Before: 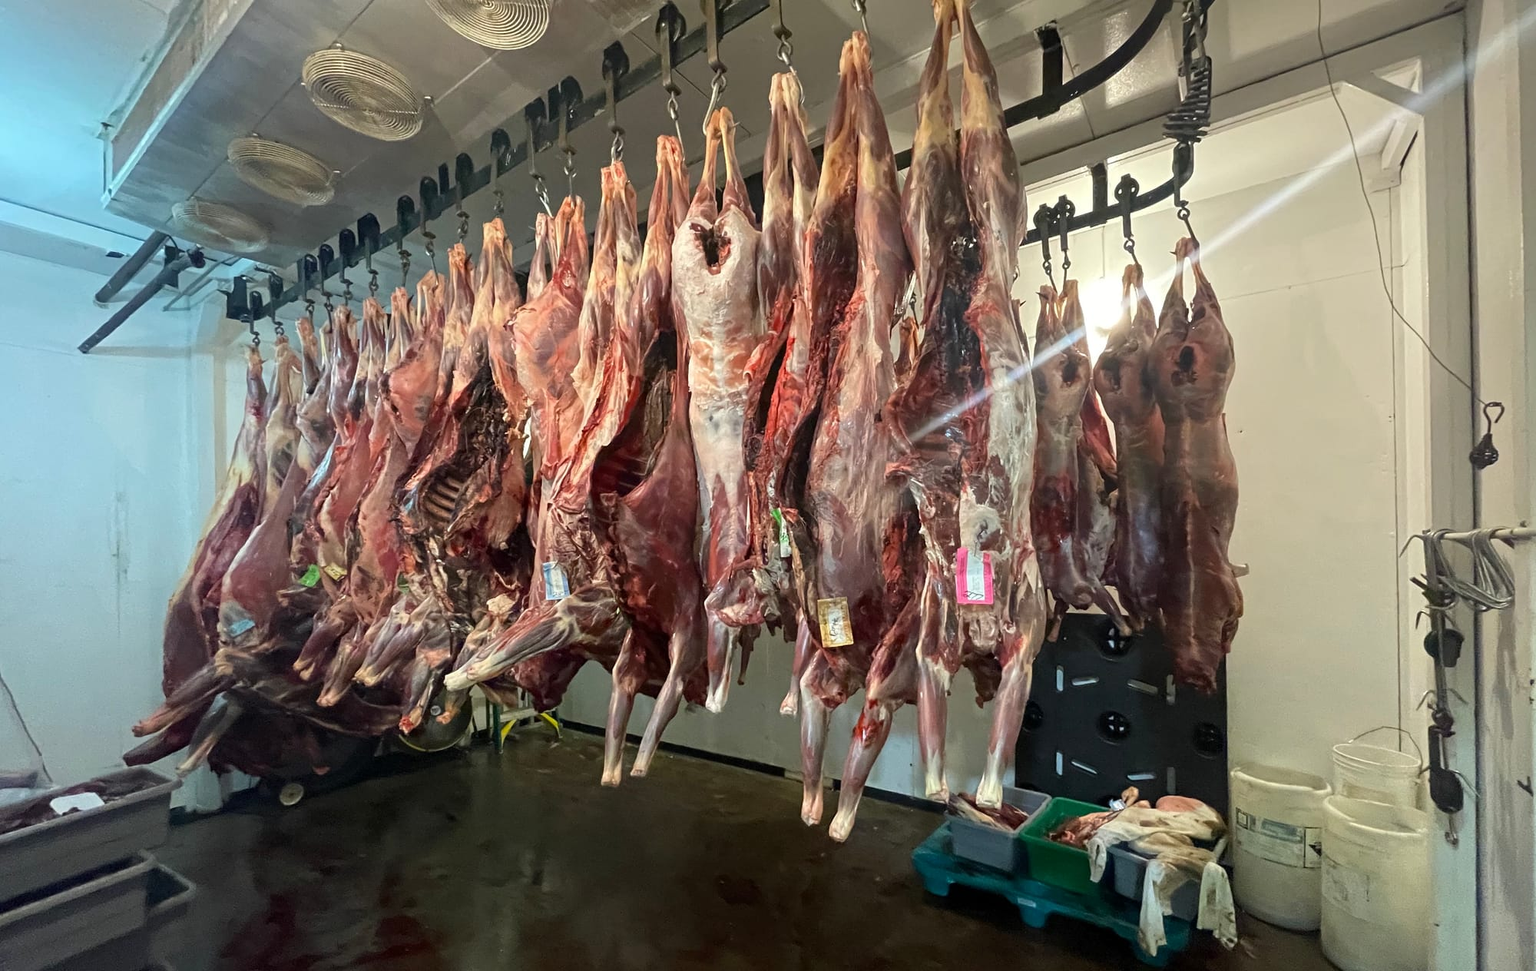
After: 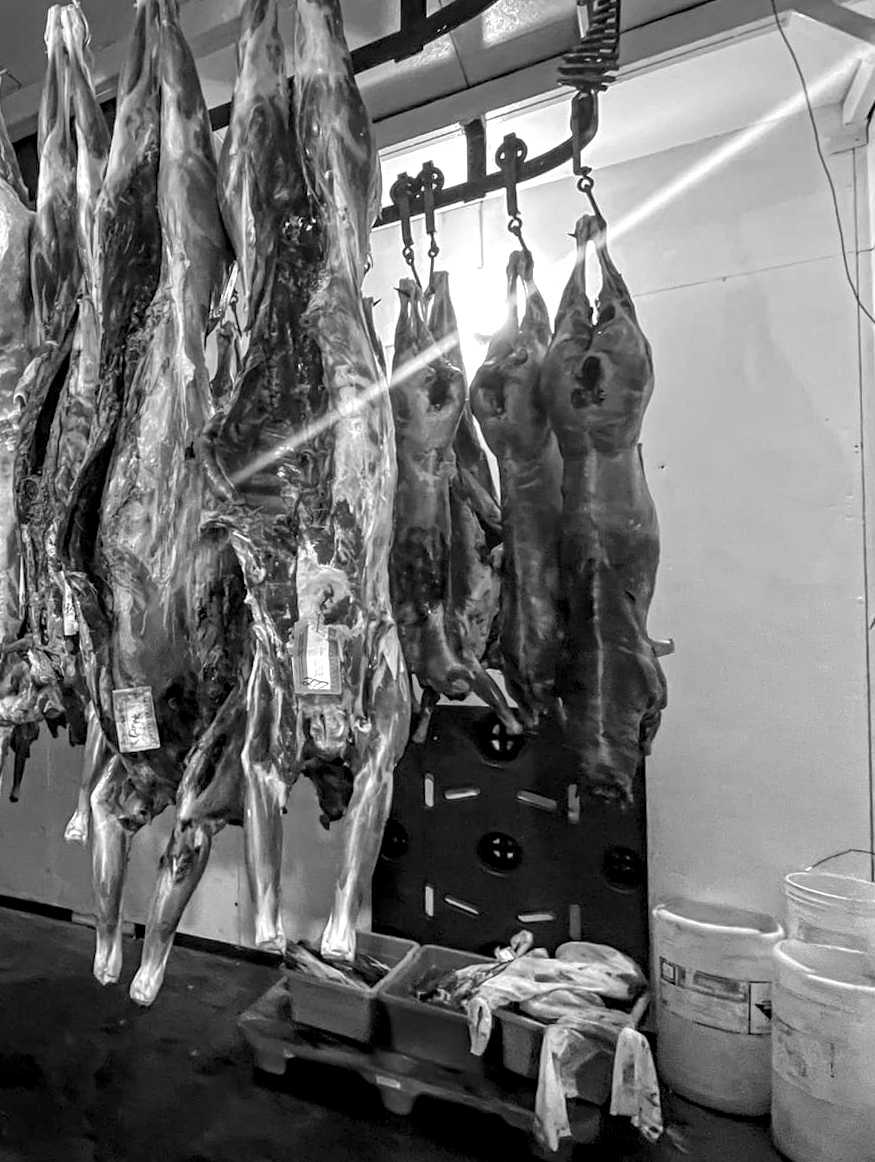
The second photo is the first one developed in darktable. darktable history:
crop: left 47.628%, top 6.643%, right 7.874%
local contrast: detail 142%
exposure: exposure -0.36 EV, compensate highlight preservation false
white balance: red 0.766, blue 1.537
rotate and perspective: rotation -0.45°, automatic cropping original format, crop left 0.008, crop right 0.992, crop top 0.012, crop bottom 0.988
color balance rgb: perceptual saturation grading › global saturation 20%, perceptual saturation grading › highlights -50%, perceptual saturation grading › shadows 30%, perceptual brilliance grading › global brilliance 10%, perceptual brilliance grading › shadows 15%
haze removal: compatibility mode true, adaptive false
monochrome: on, module defaults
